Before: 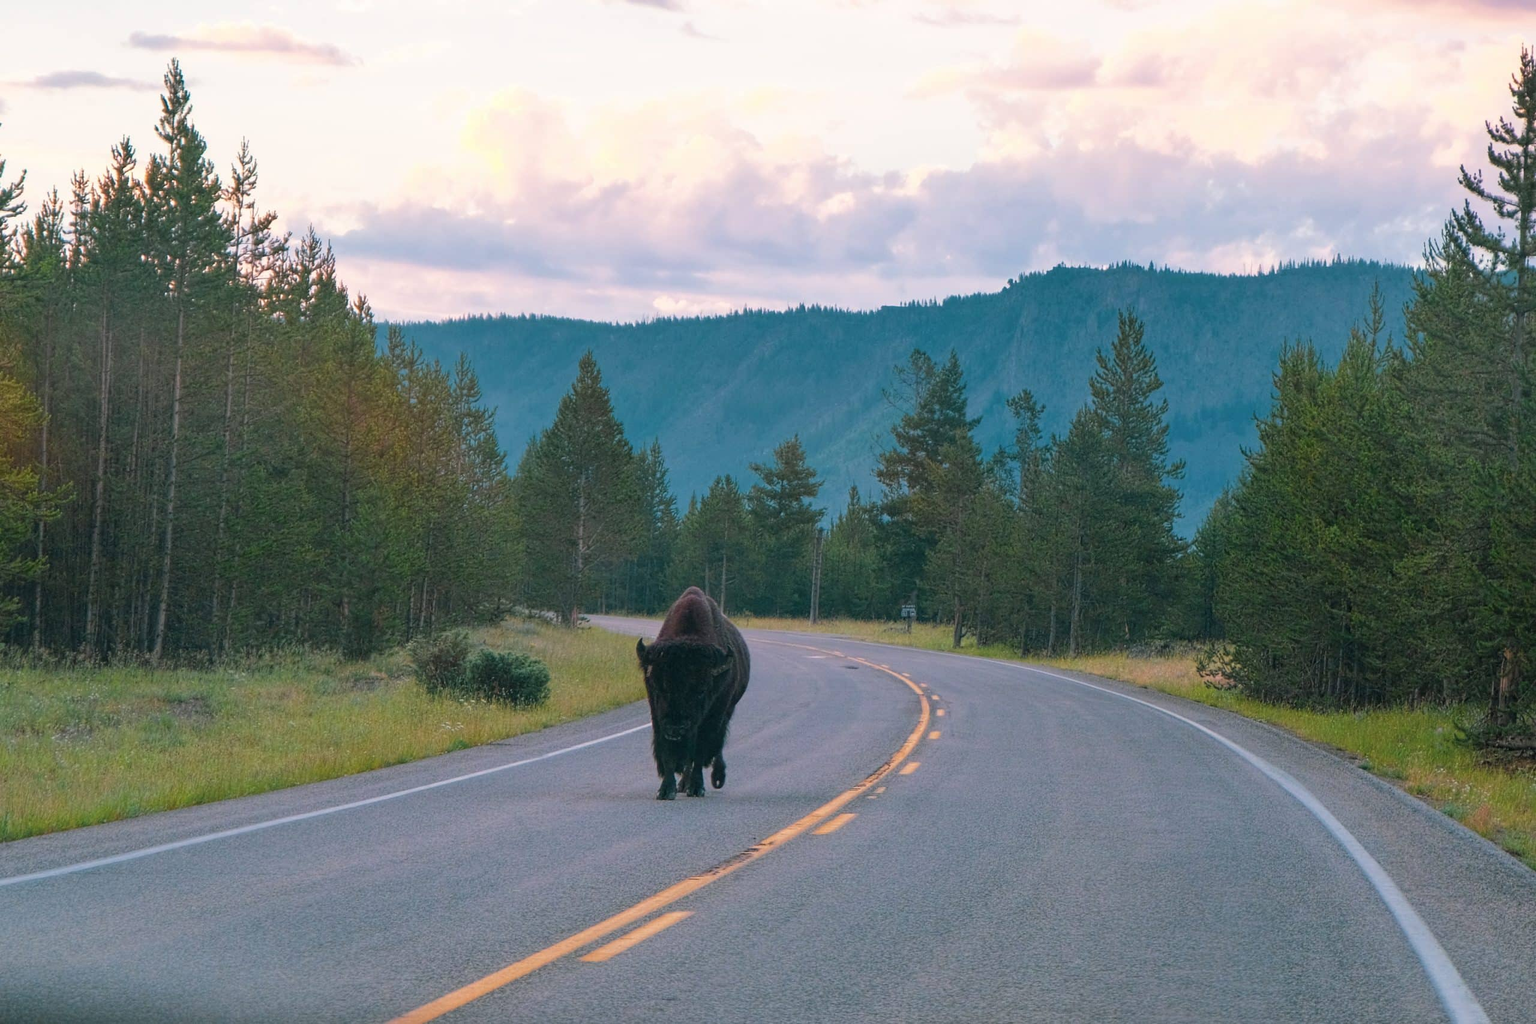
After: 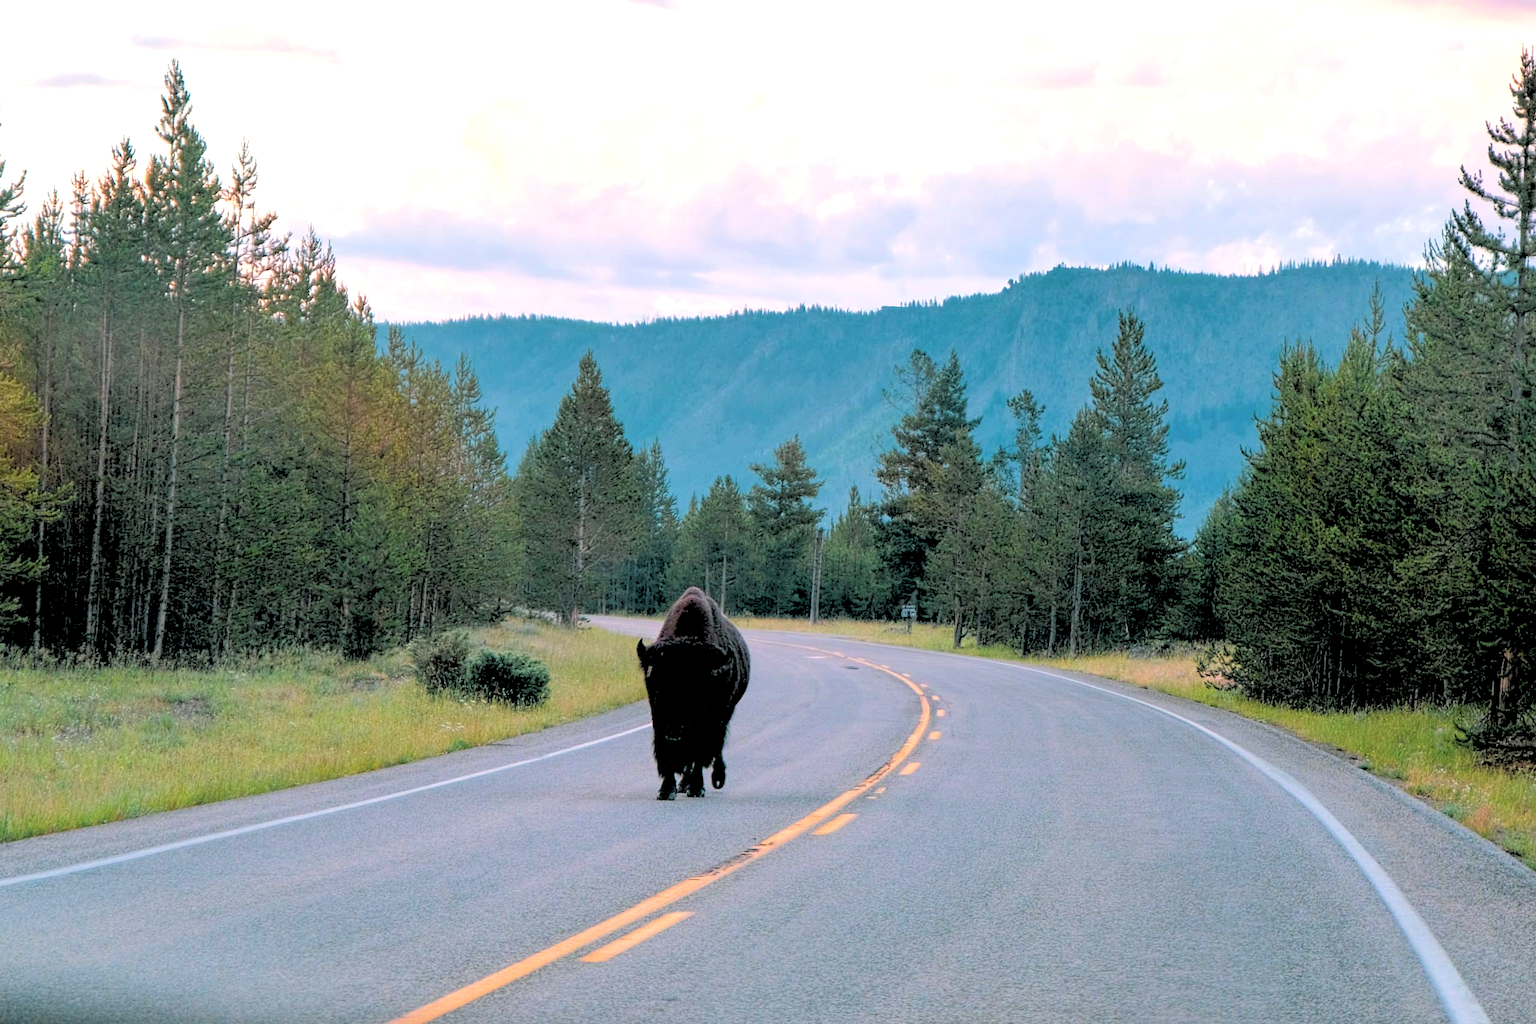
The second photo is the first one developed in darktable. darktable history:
tone equalizer: -8 EV -0.417 EV, -7 EV -0.389 EV, -6 EV -0.333 EV, -5 EV -0.222 EV, -3 EV 0.222 EV, -2 EV 0.333 EV, -1 EV 0.389 EV, +0 EV 0.417 EV, edges refinement/feathering 500, mask exposure compensation -1.25 EV, preserve details no
rgb levels: levels [[0.027, 0.429, 0.996], [0, 0.5, 1], [0, 0.5, 1]]
